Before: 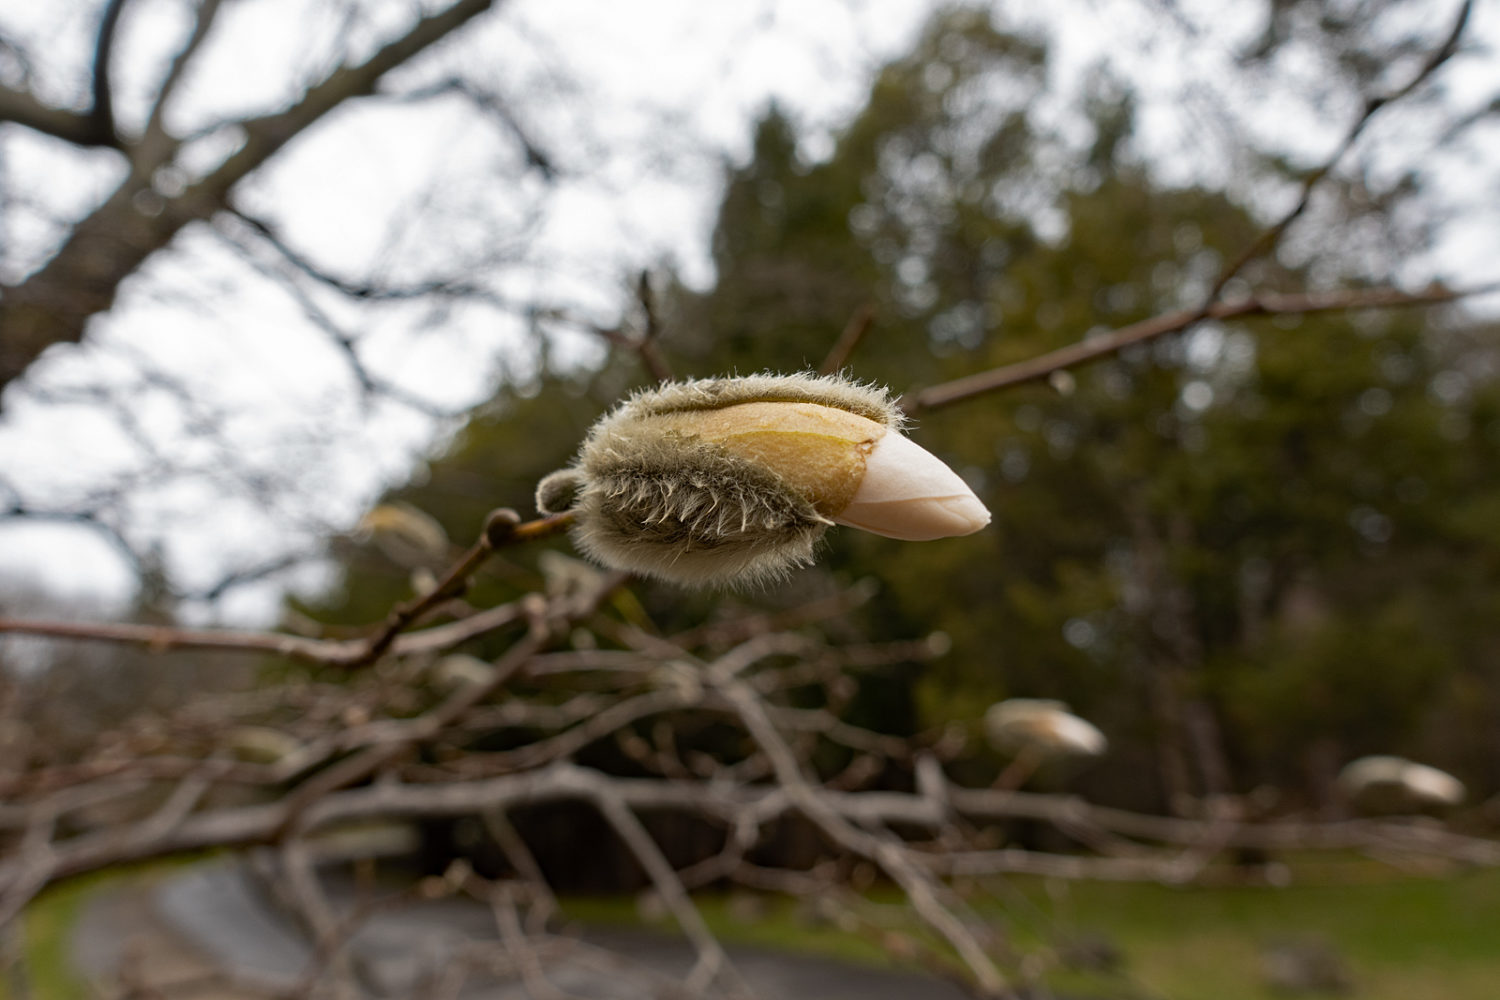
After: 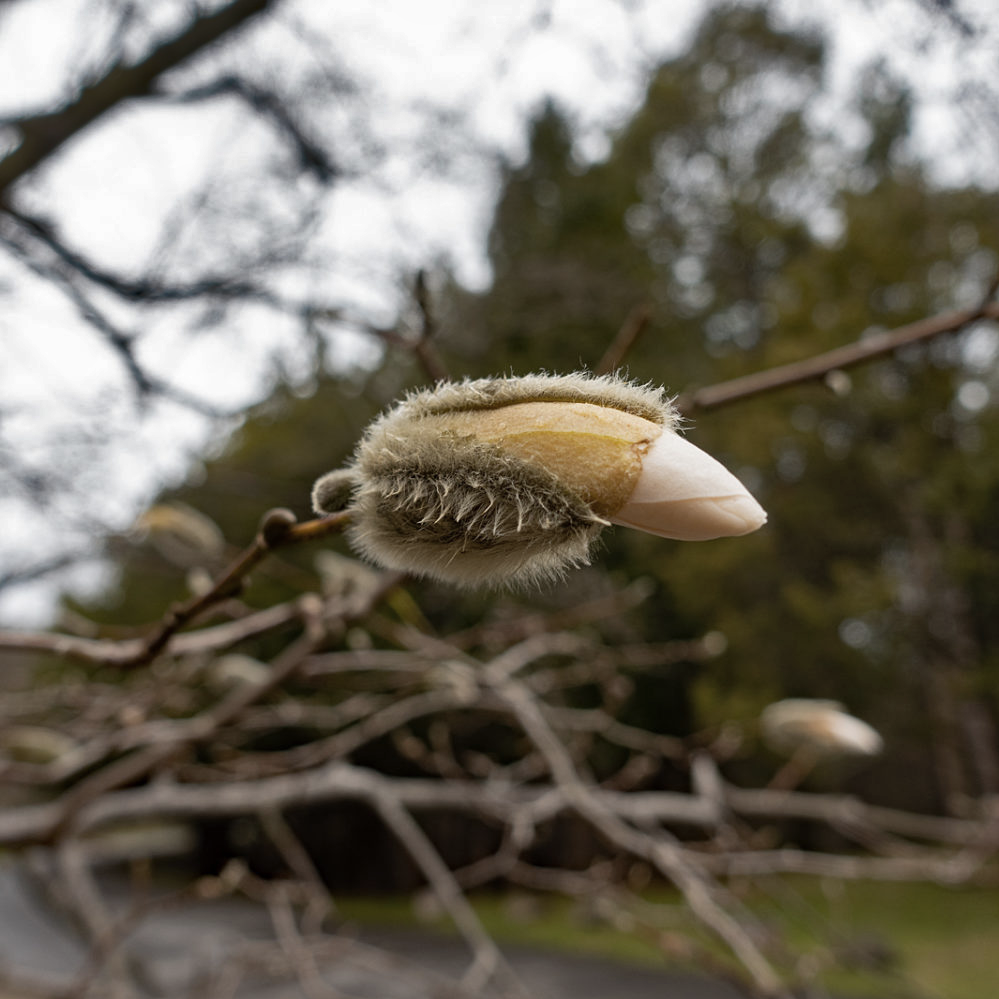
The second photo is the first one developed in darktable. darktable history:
white balance: emerald 1
shadows and highlights: shadows 30.63, highlights -63.22, shadows color adjustment 98%, highlights color adjustment 58.61%, soften with gaussian
crop and rotate: left 15.055%, right 18.278%
color contrast: green-magenta contrast 0.84, blue-yellow contrast 0.86
